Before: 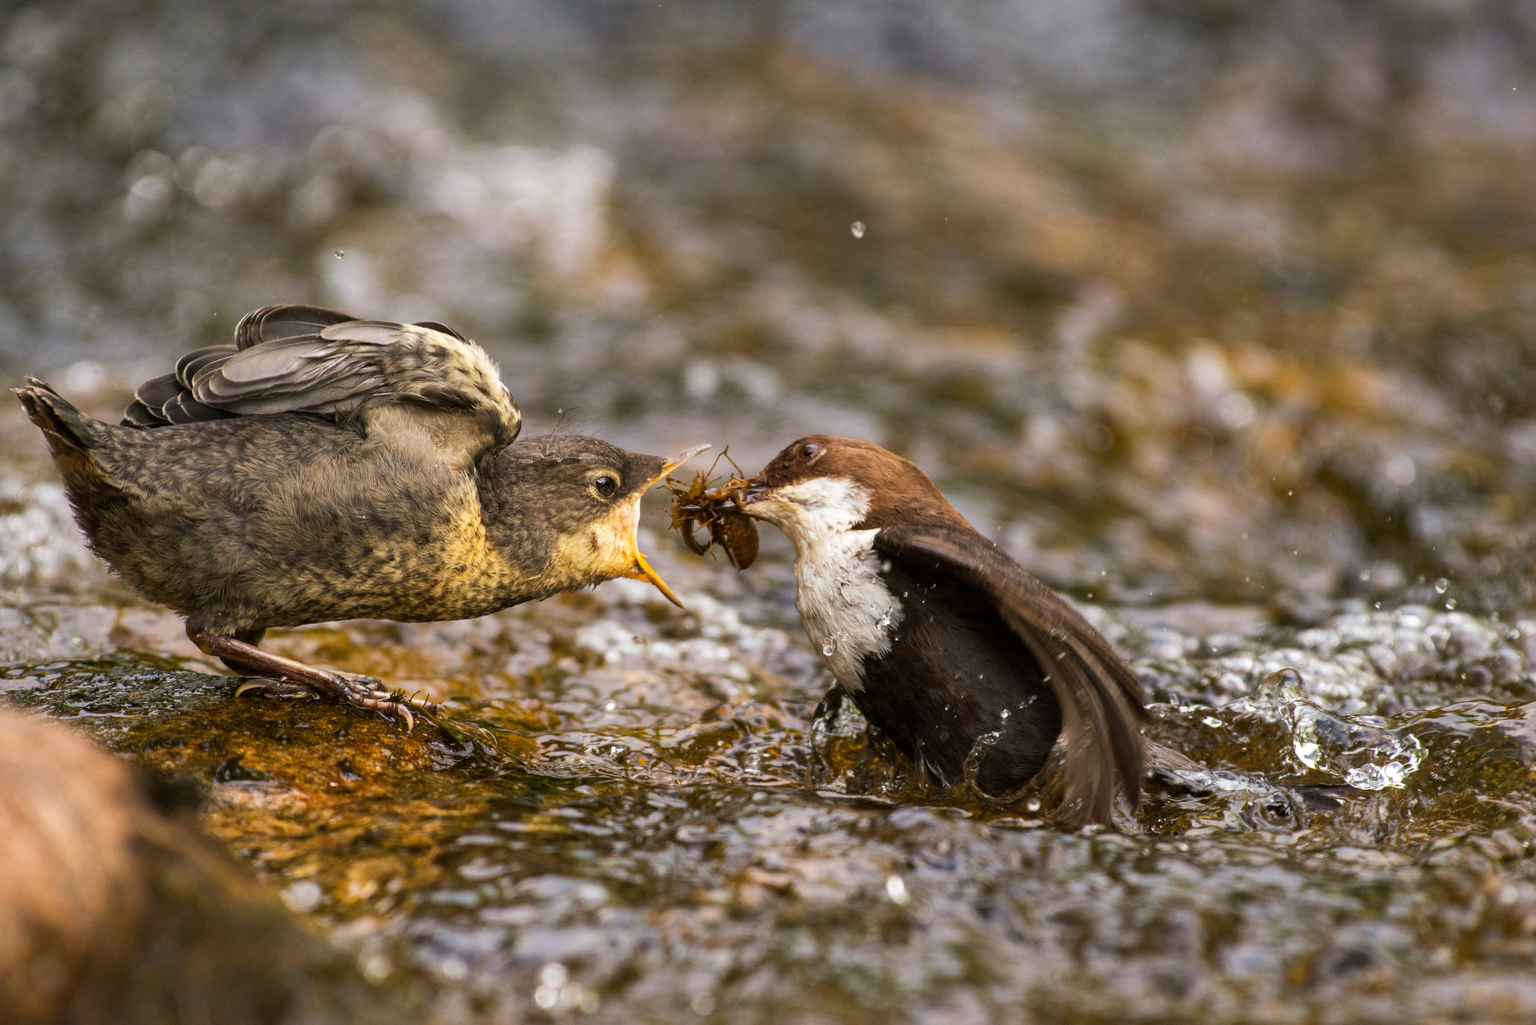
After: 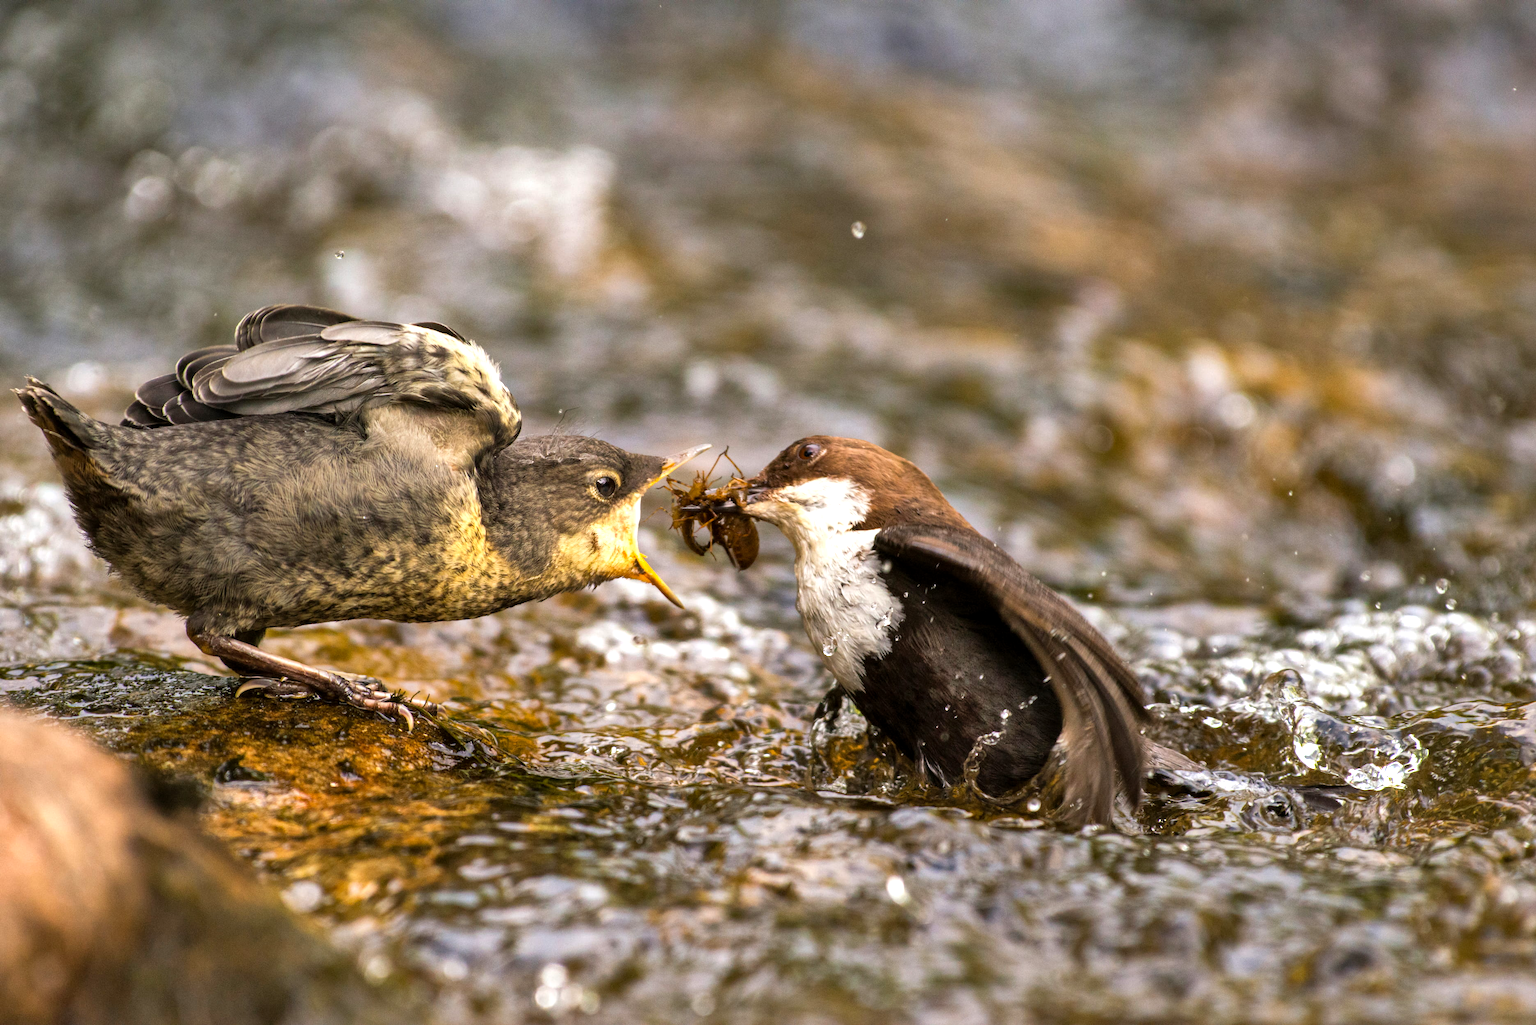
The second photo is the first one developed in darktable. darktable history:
tone equalizer: -8 EV -0.397 EV, -7 EV -0.39 EV, -6 EV -0.368 EV, -5 EV -0.221 EV, -3 EV 0.221 EV, -2 EV 0.326 EV, -1 EV 0.367 EV, +0 EV 0.411 EV
shadows and highlights: low approximation 0.01, soften with gaussian
exposure: black level correction 0.001, exposure 0.141 EV, compensate exposure bias true, compensate highlight preservation false
